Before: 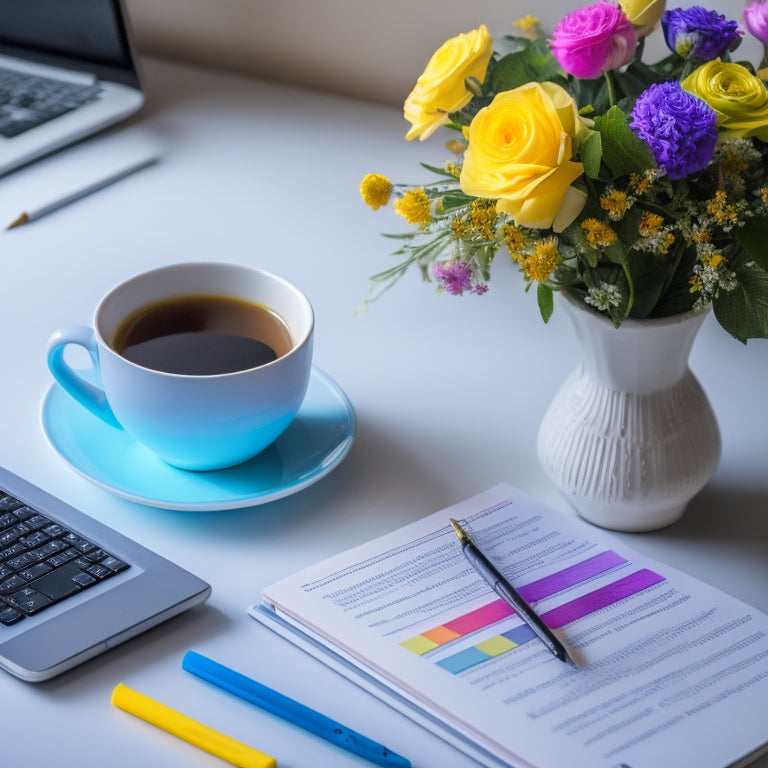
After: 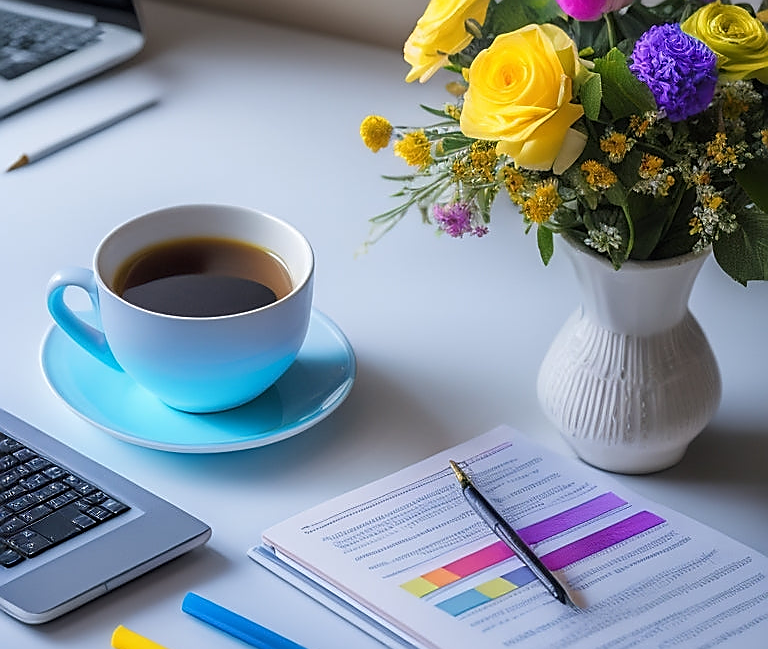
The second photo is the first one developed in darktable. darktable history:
sharpen: radius 1.375, amount 1.254, threshold 0.647
crop: top 7.561%, bottom 7.857%
